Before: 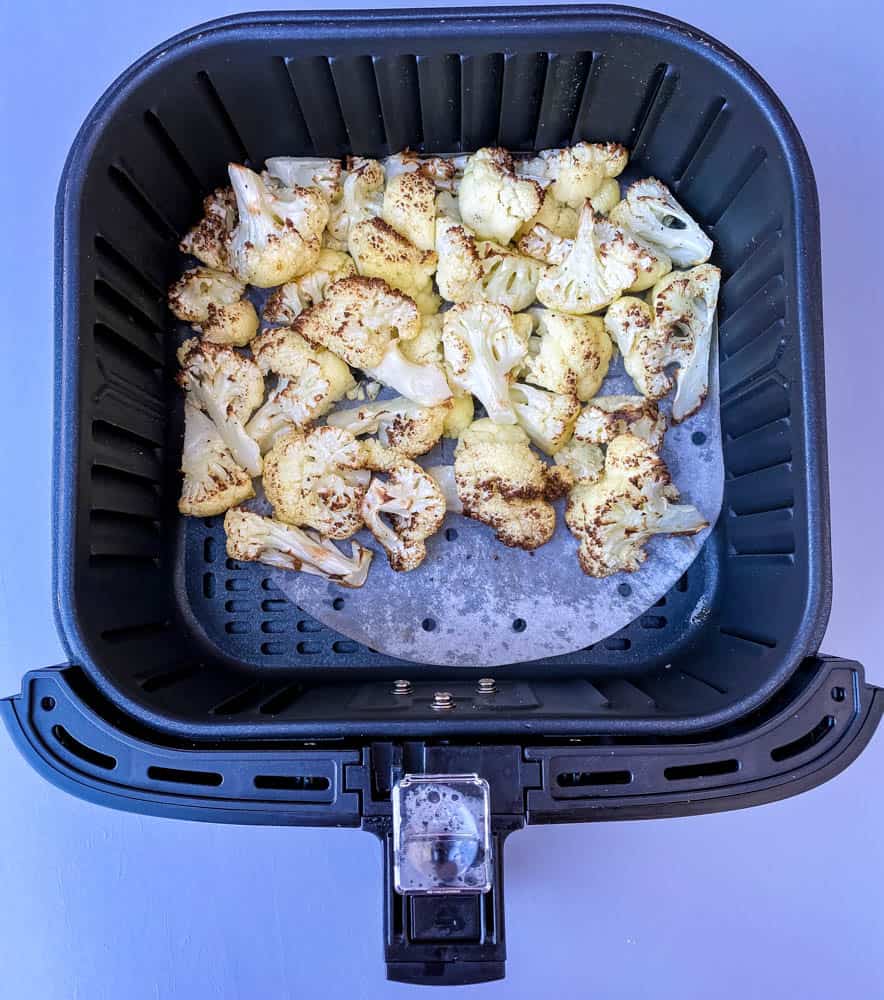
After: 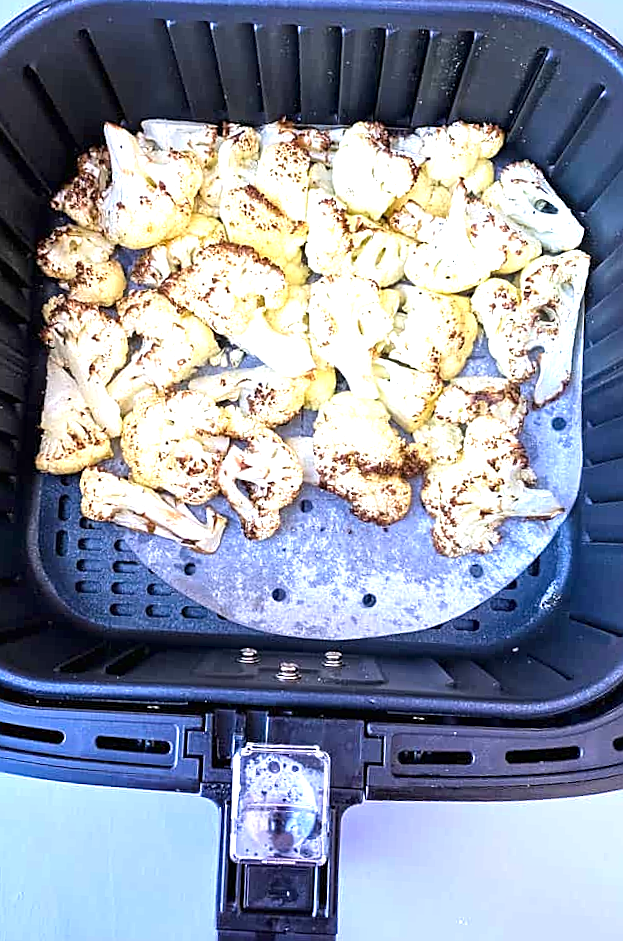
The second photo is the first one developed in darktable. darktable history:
crop and rotate: angle -3.22°, left 14.139%, top 0.018%, right 10.963%, bottom 0.031%
sharpen: on, module defaults
exposure: black level correction 0, exposure 1.104 EV, compensate highlight preservation false
